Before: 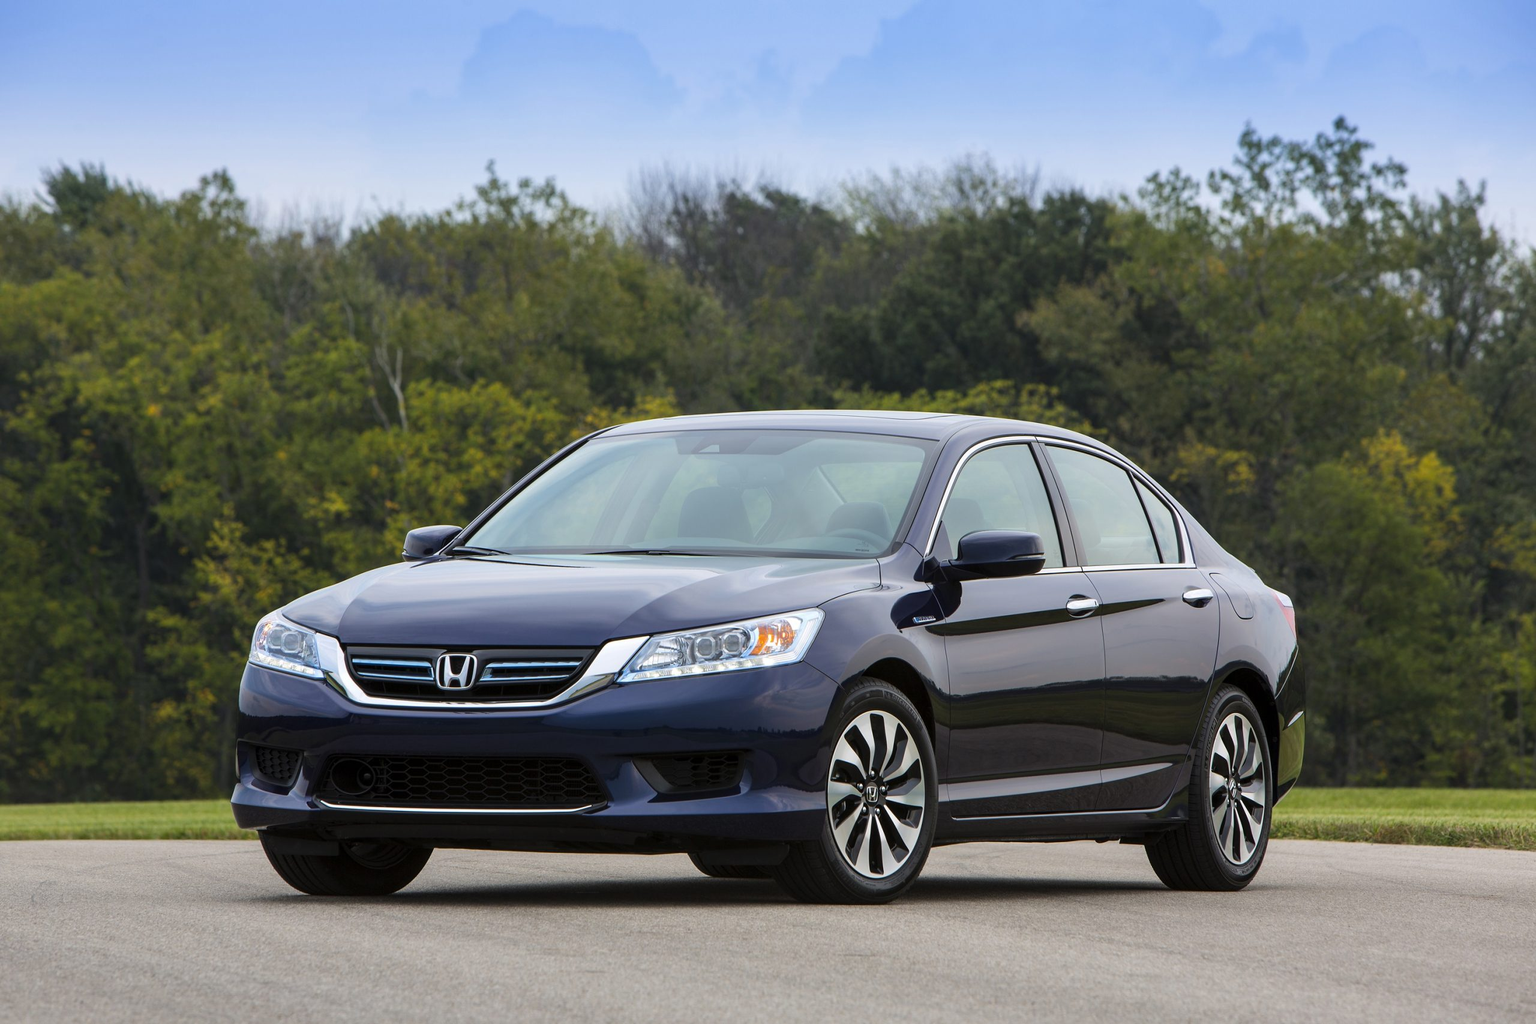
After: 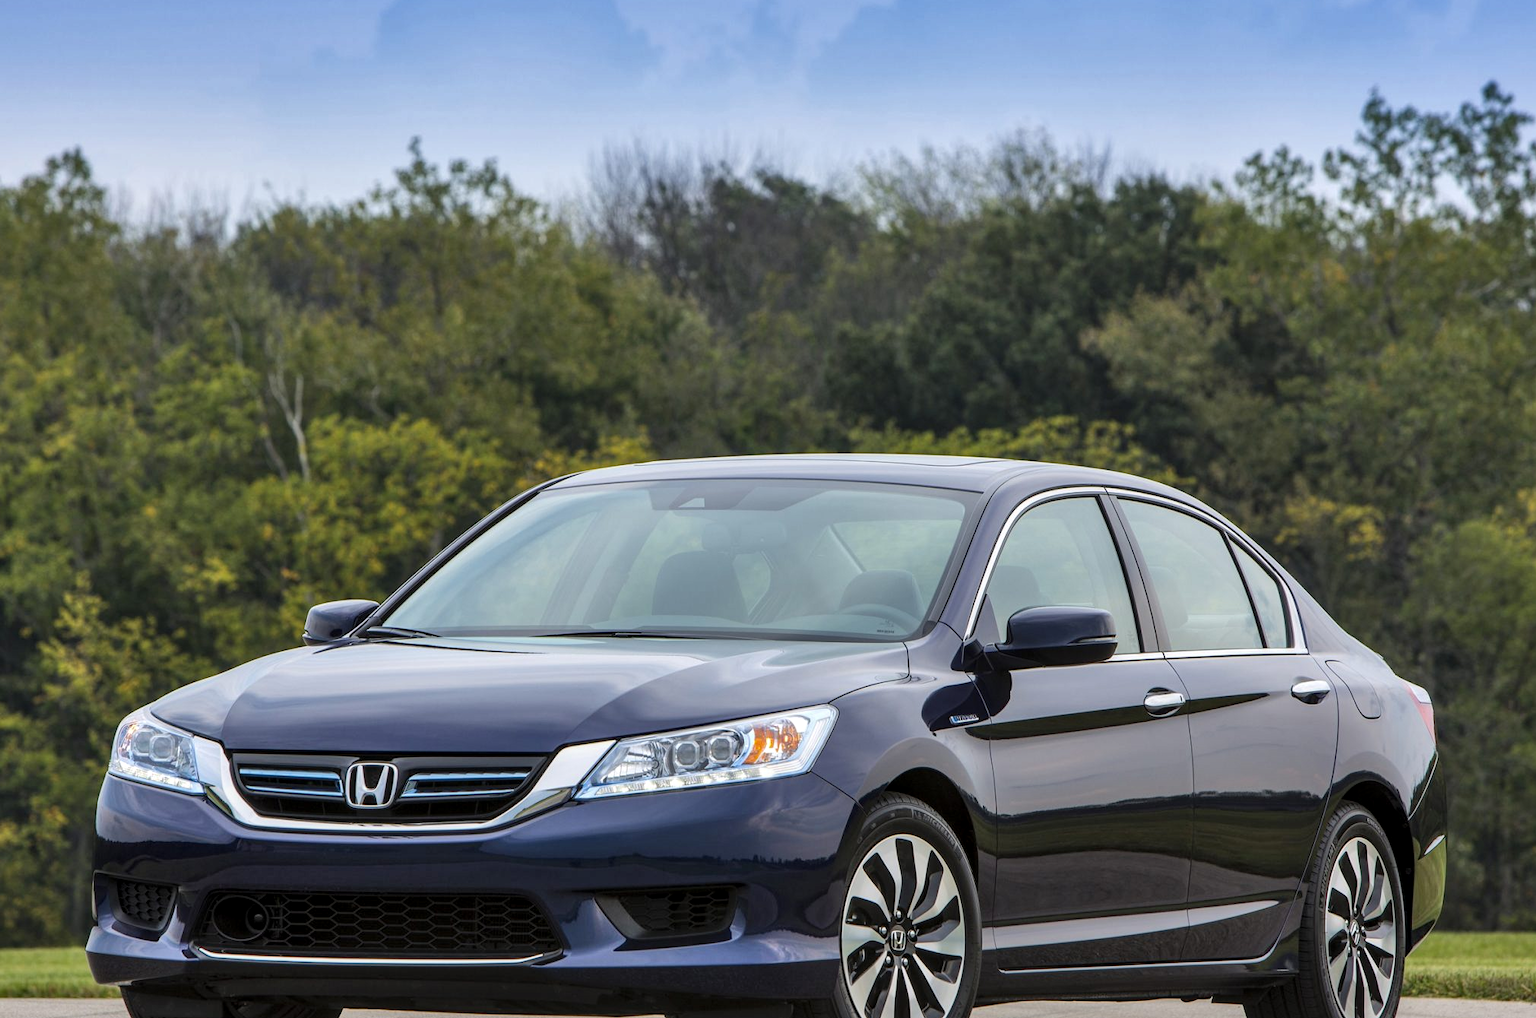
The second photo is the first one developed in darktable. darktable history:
crop and rotate: left 10.626%, top 5.077%, right 10.42%, bottom 16.352%
local contrast: on, module defaults
shadows and highlights: soften with gaussian
